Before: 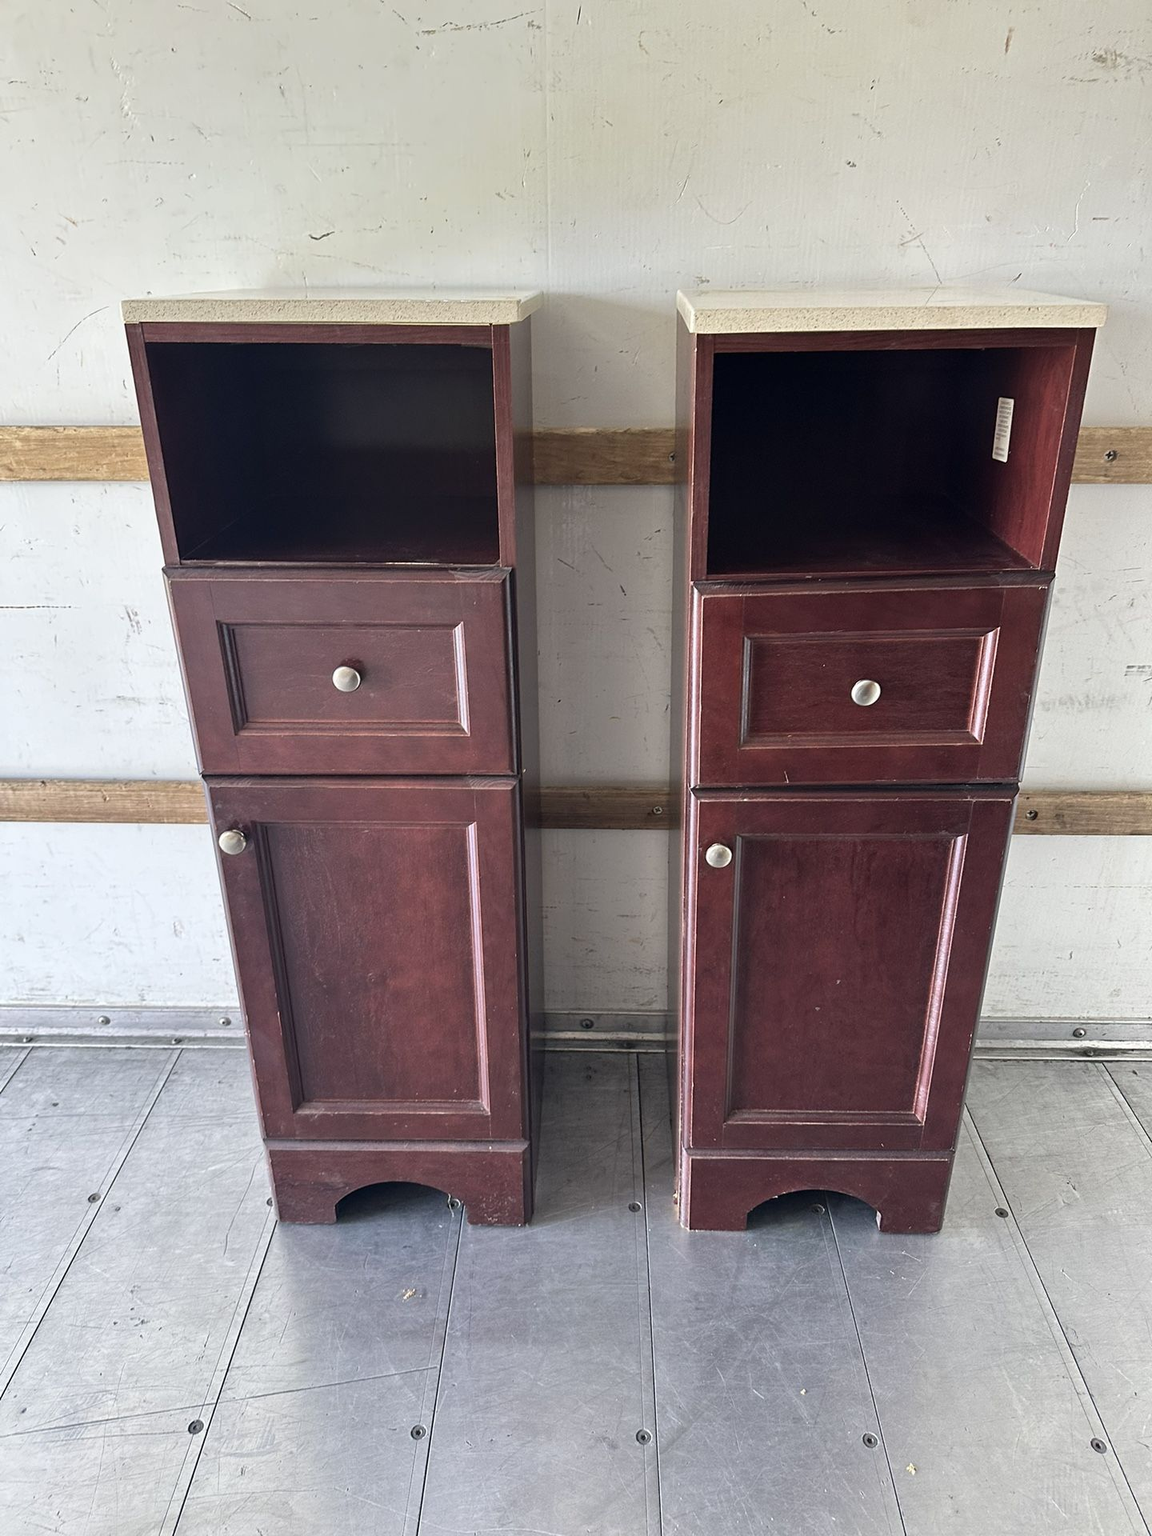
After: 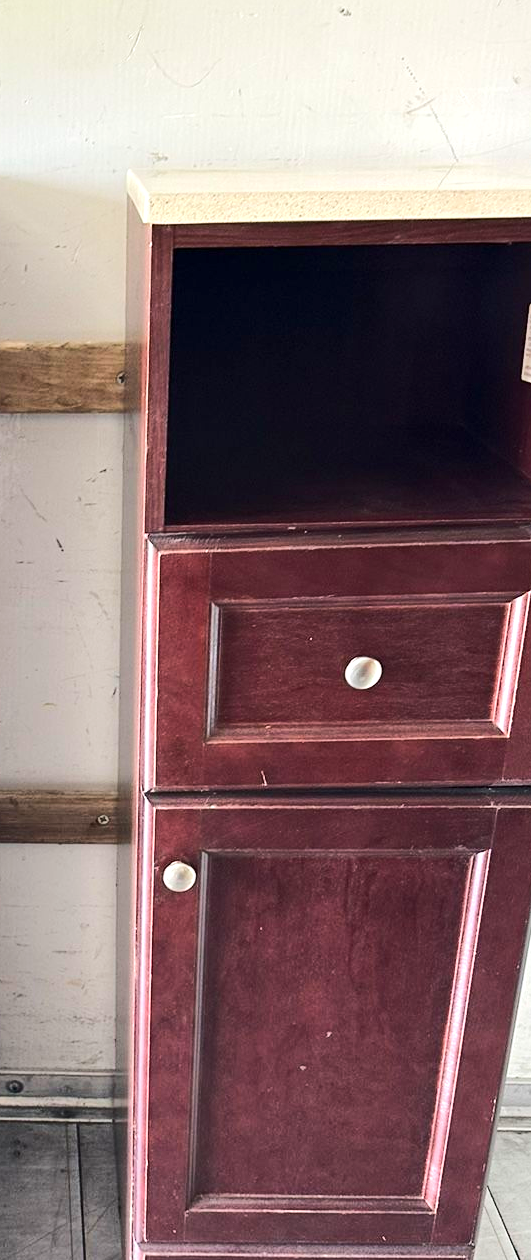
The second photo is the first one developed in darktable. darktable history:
crop and rotate: left 49.936%, top 10.094%, right 13.136%, bottom 24.256%
exposure: black level correction 0.001, exposure 0.5 EV, compensate exposure bias true, compensate highlight preservation false
rgb curve: curves: ch0 [(0, 0) (0.284, 0.292) (0.505, 0.644) (1, 1)], compensate middle gray true
